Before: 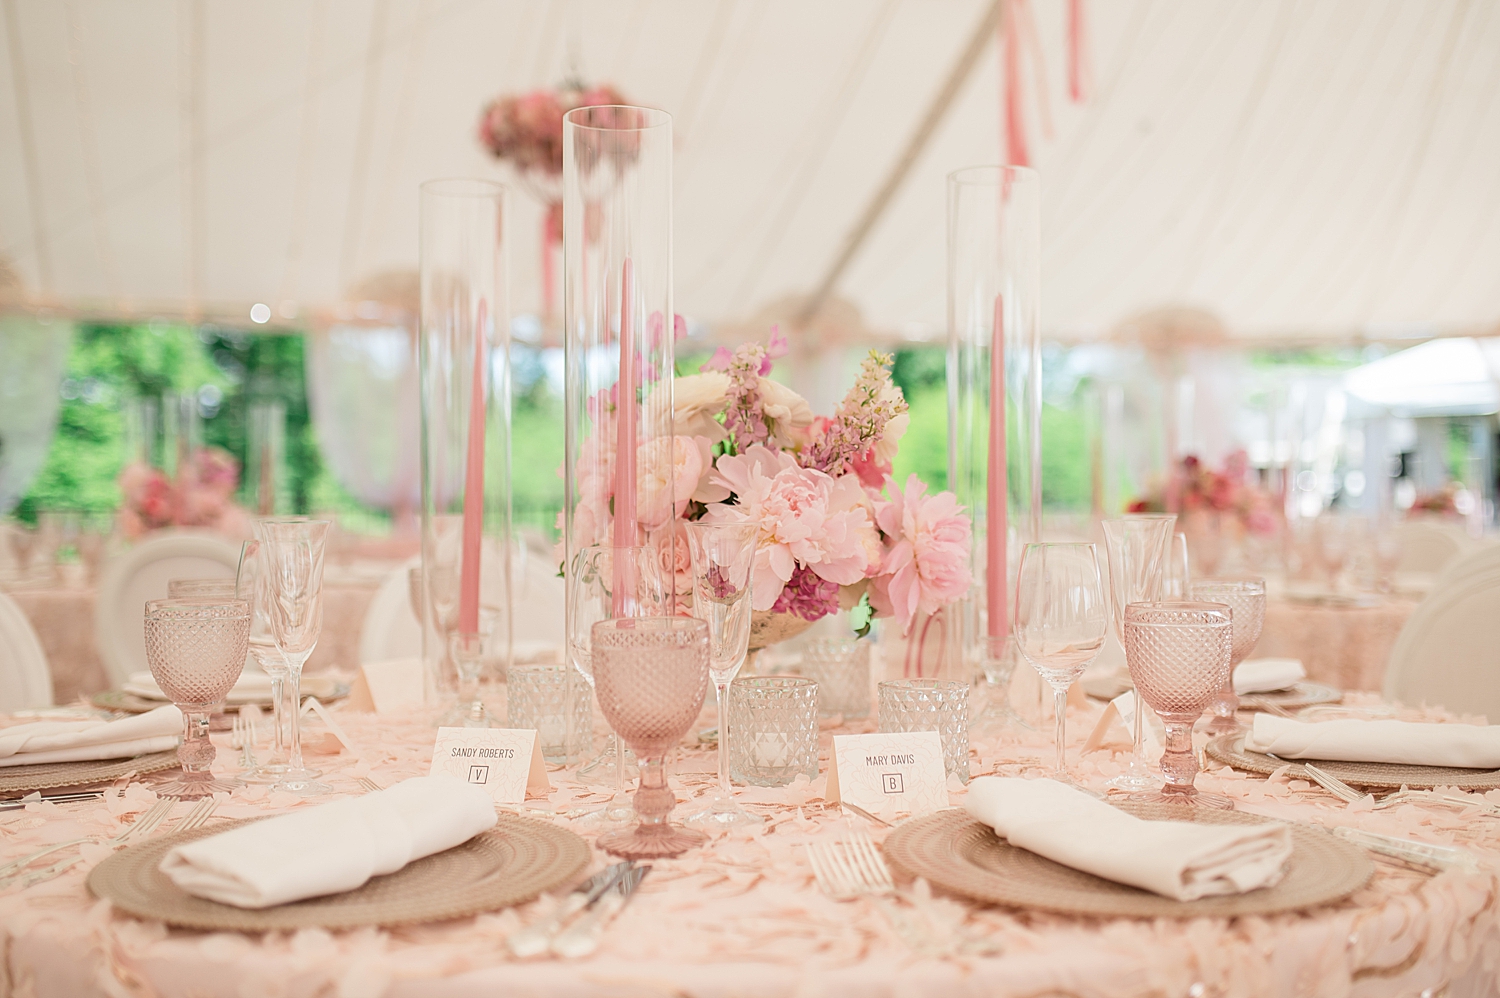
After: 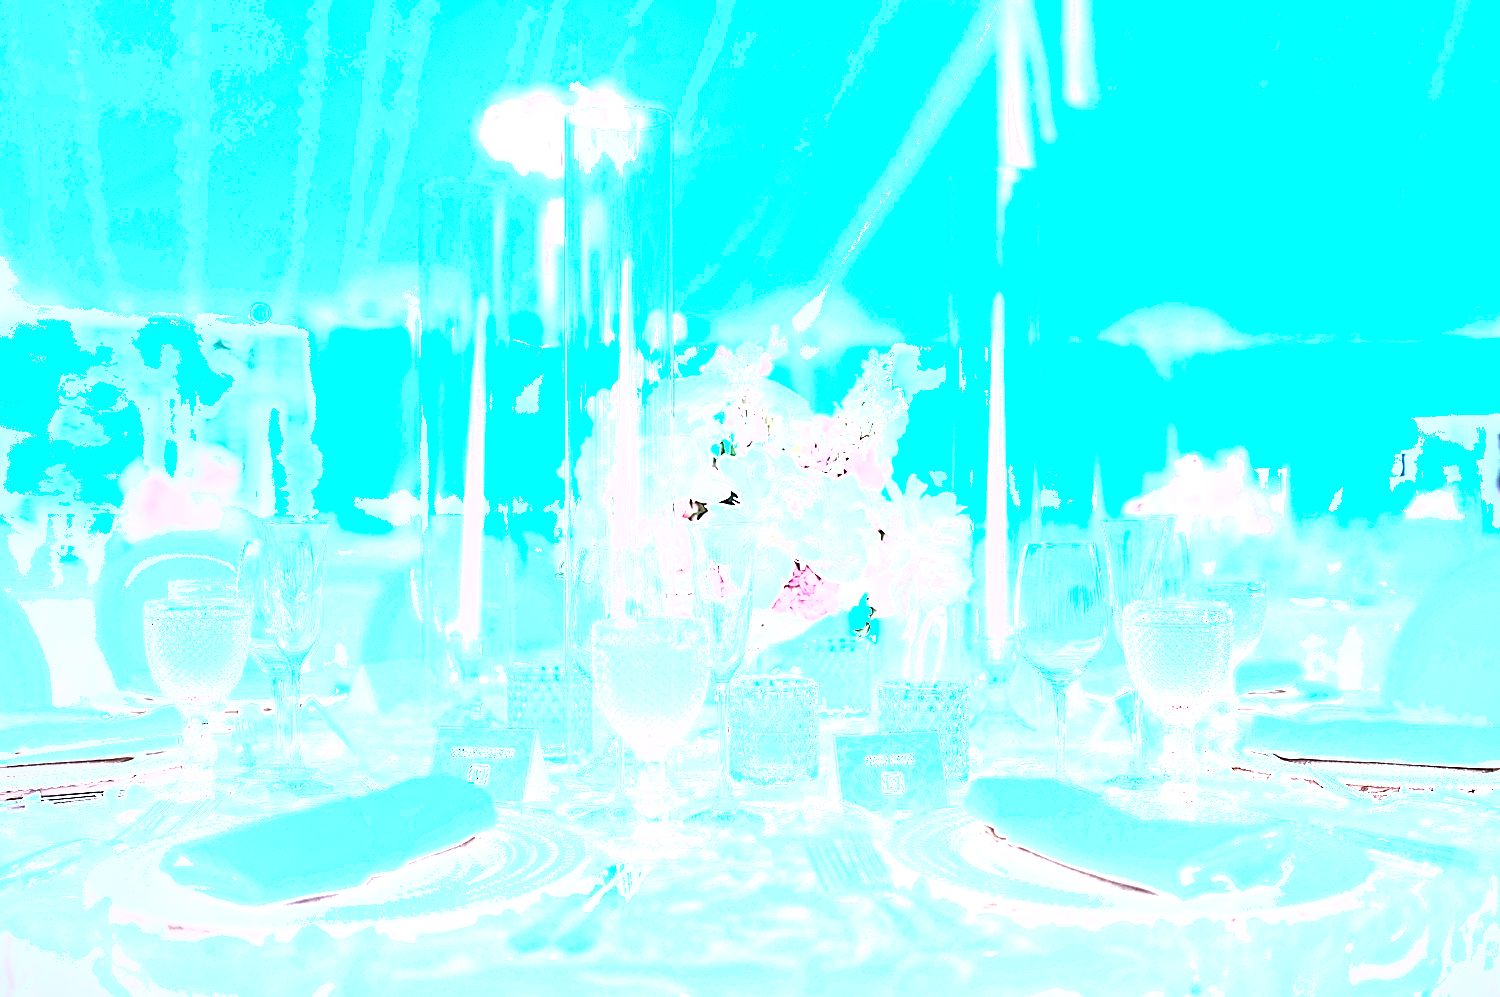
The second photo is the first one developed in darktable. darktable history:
color calibration: illuminant as shot in camera, x 0.462, y 0.417, temperature 2658.43 K
exposure: exposure 1.201 EV, compensate highlight preservation false
sharpen: radius 2.533, amount 0.631
shadows and highlights: shadows -24.76, highlights 48.64, soften with gaussian
crop: bottom 0.052%
